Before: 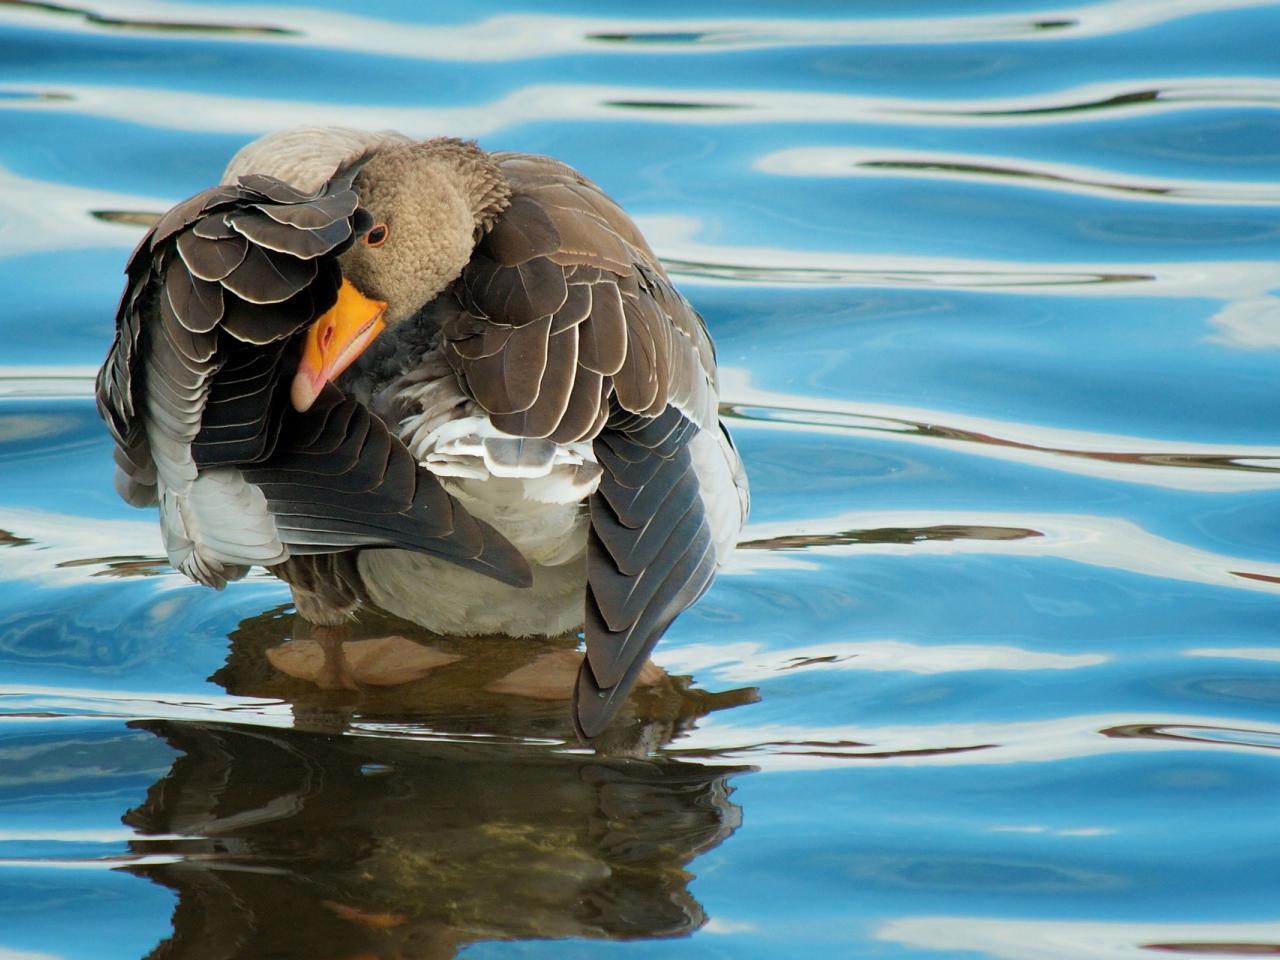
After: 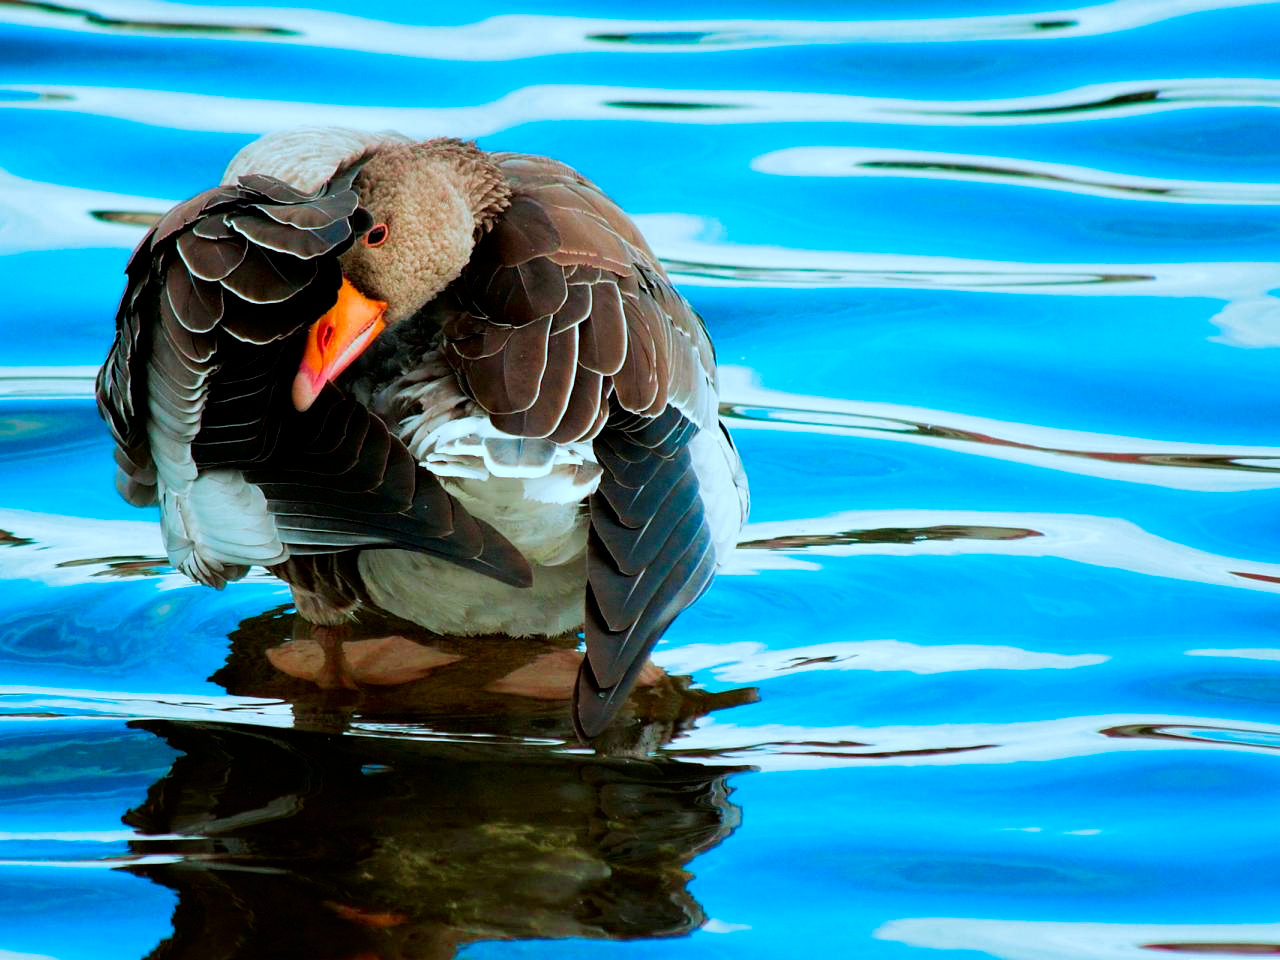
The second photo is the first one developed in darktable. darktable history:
tone curve: curves: ch0 [(0, 0) (0.059, 0.027) (0.162, 0.125) (0.304, 0.279) (0.547, 0.532) (0.828, 0.815) (1, 0.983)]; ch1 [(0, 0) (0.23, 0.166) (0.34, 0.298) (0.371, 0.334) (0.435, 0.413) (0.477, 0.469) (0.499, 0.498) (0.529, 0.544) (0.559, 0.587) (0.743, 0.798) (1, 1)]; ch2 [(0, 0) (0.431, 0.414) (0.498, 0.503) (0.524, 0.531) (0.568, 0.567) (0.6, 0.597) (0.643, 0.631) (0.74, 0.721) (1, 1)], color space Lab, independent channels, preserve colors none
filmic rgb: black relative exposure -8.19 EV, white relative exposure 2.2 EV, threshold 5.94 EV, target white luminance 99.875%, hardness 7.12, latitude 74.82%, contrast 1.317, highlights saturation mix -1.98%, shadows ↔ highlights balance 29.83%, add noise in highlights 0.002, preserve chrominance luminance Y, color science v3 (2019), use custom middle-gray values true, contrast in highlights soft, enable highlight reconstruction true
color correction: highlights a* -10.7, highlights b* -19.52
contrast brightness saturation: saturation 0.484
color balance rgb: perceptual saturation grading › global saturation 10.234%
